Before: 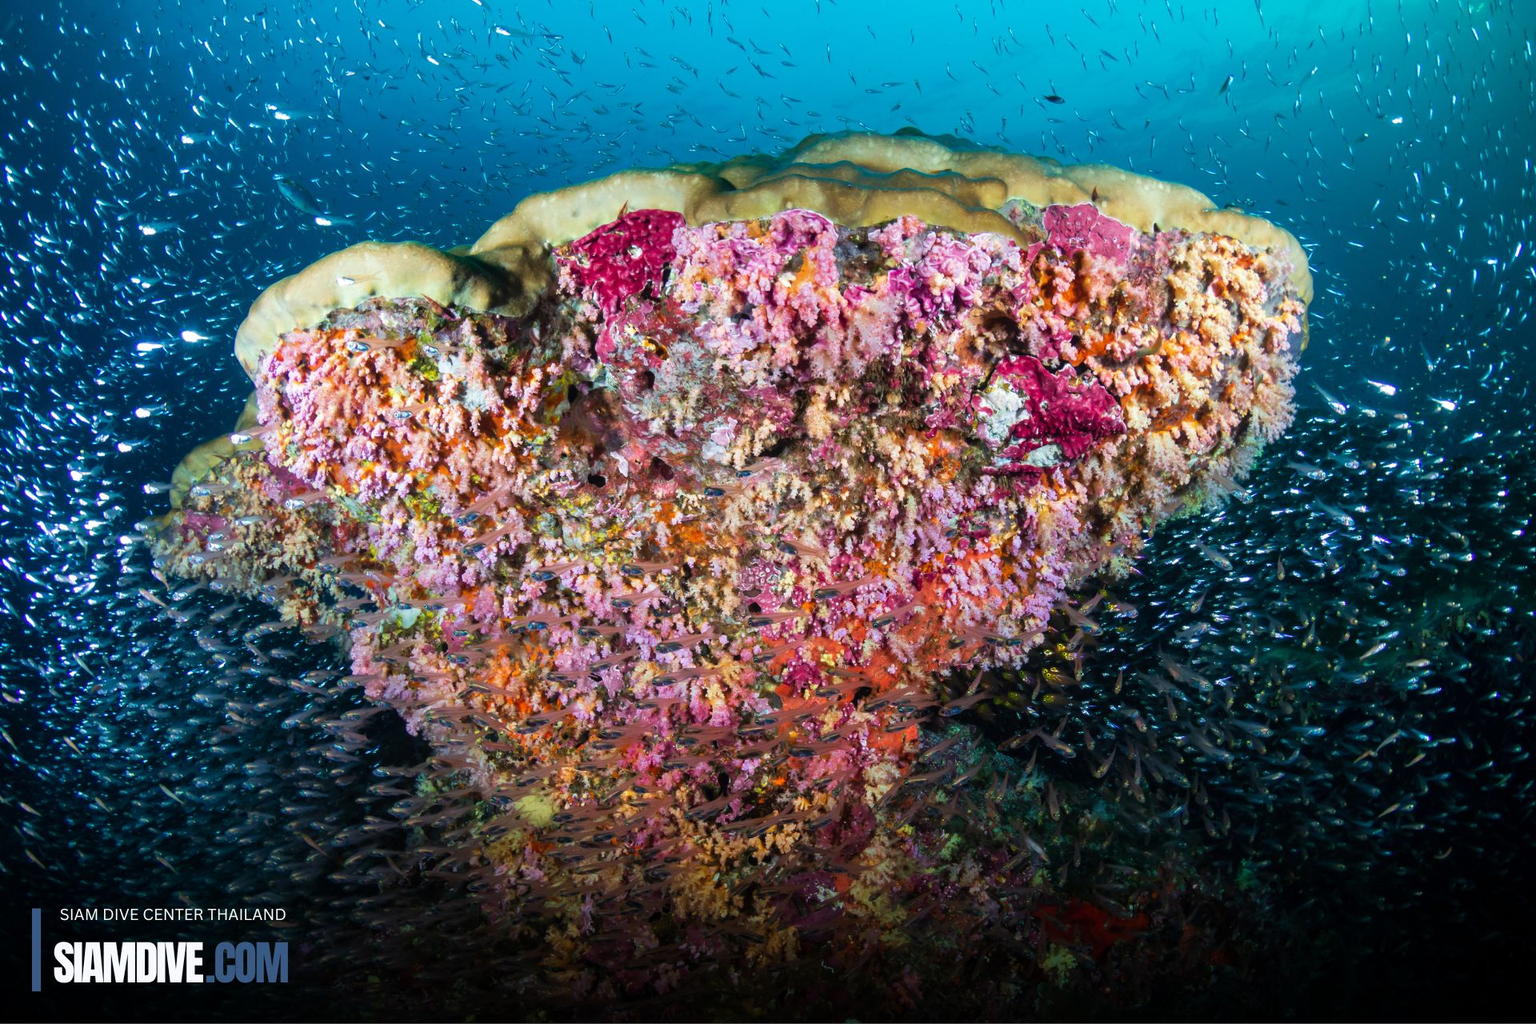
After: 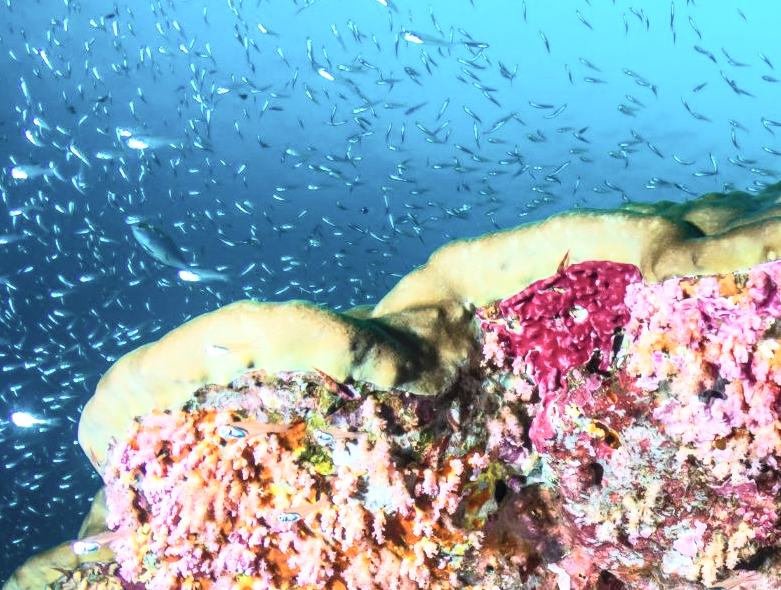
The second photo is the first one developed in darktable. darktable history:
local contrast: on, module defaults
exposure: black level correction 0.001, exposure -0.121 EV, compensate highlight preservation false
crop and rotate: left 11.212%, top 0.091%, right 48.1%, bottom 53.75%
contrast brightness saturation: contrast 0.387, brightness 0.51
